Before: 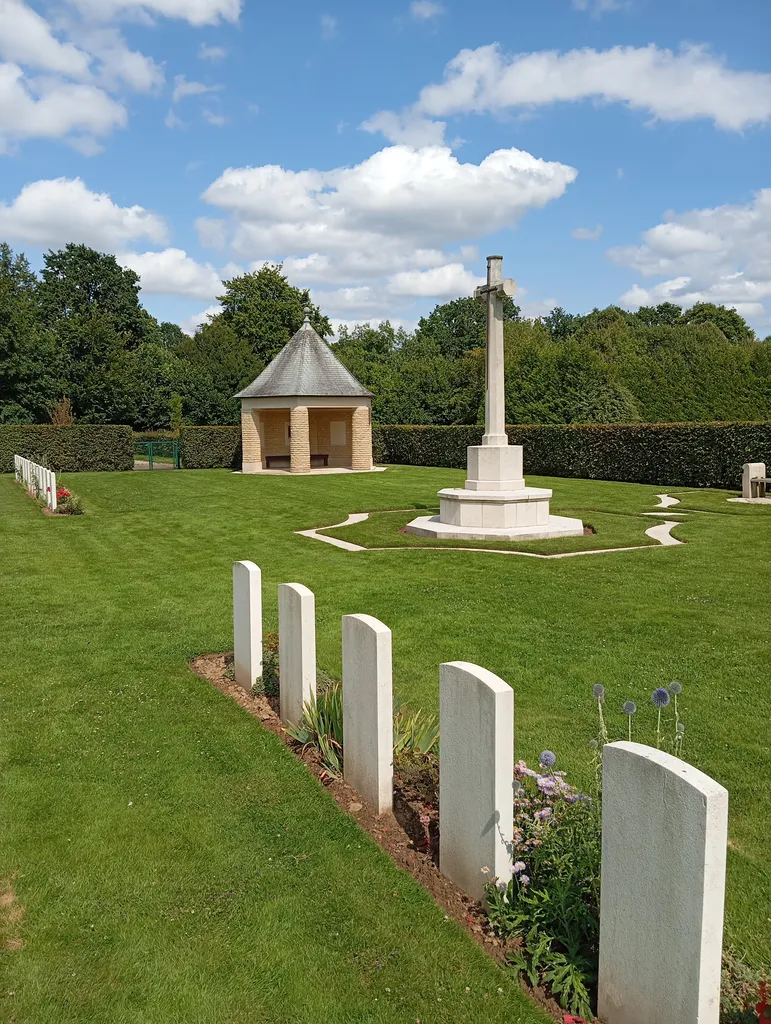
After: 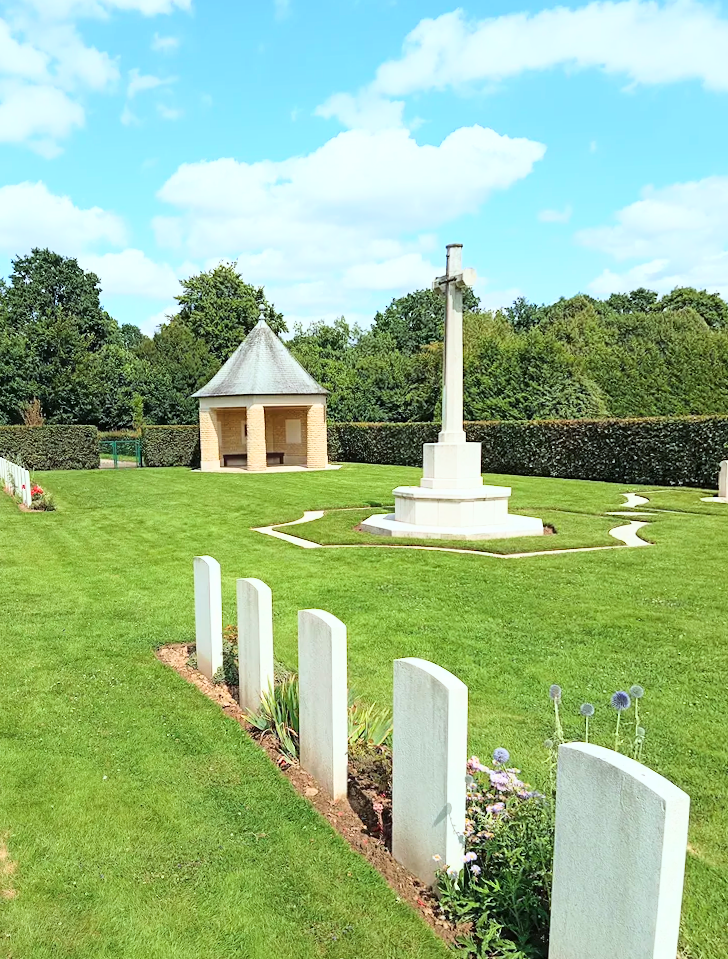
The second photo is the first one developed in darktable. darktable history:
rotate and perspective: rotation 0.062°, lens shift (vertical) 0.115, lens shift (horizontal) -0.133, crop left 0.047, crop right 0.94, crop top 0.061, crop bottom 0.94
base curve: curves: ch0 [(0, 0) (0.018, 0.026) (0.143, 0.37) (0.33, 0.731) (0.458, 0.853) (0.735, 0.965) (0.905, 0.986) (1, 1)]
color calibration: illuminant Planckian (black body), adaptation linear Bradford (ICC v4), x 0.361, y 0.366, temperature 4511.61 K, saturation algorithm version 1 (2020)
